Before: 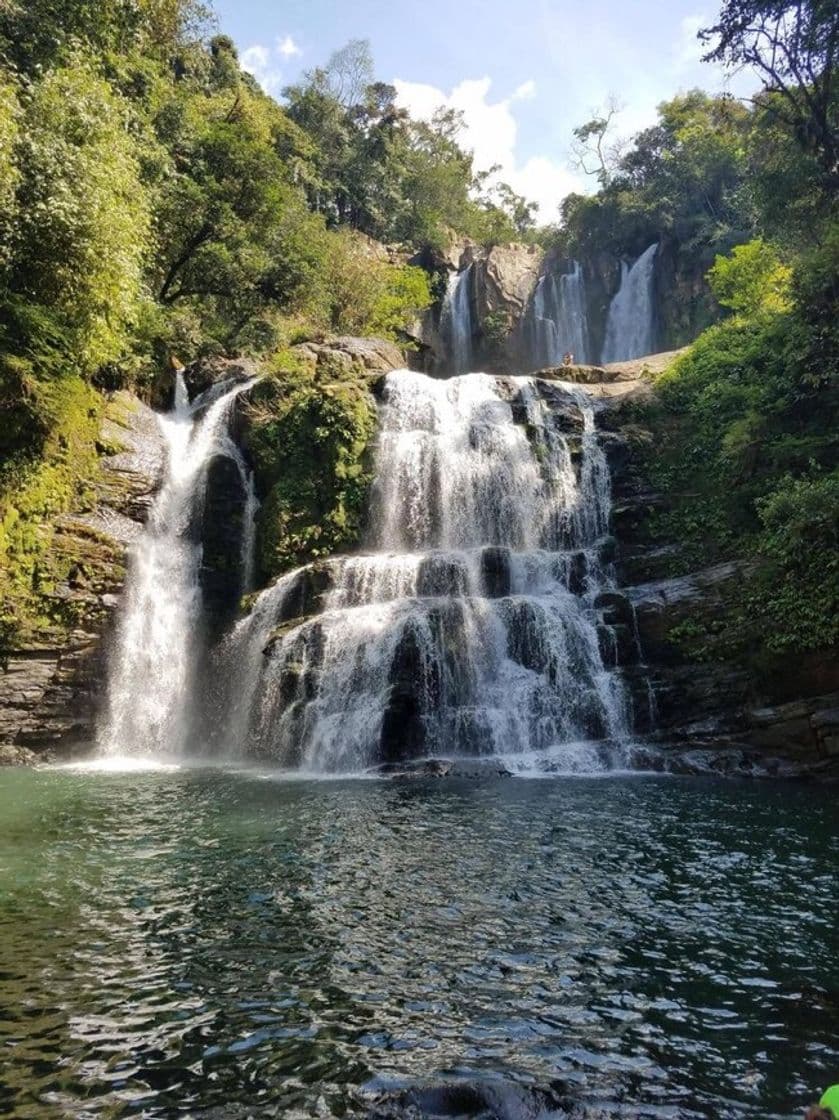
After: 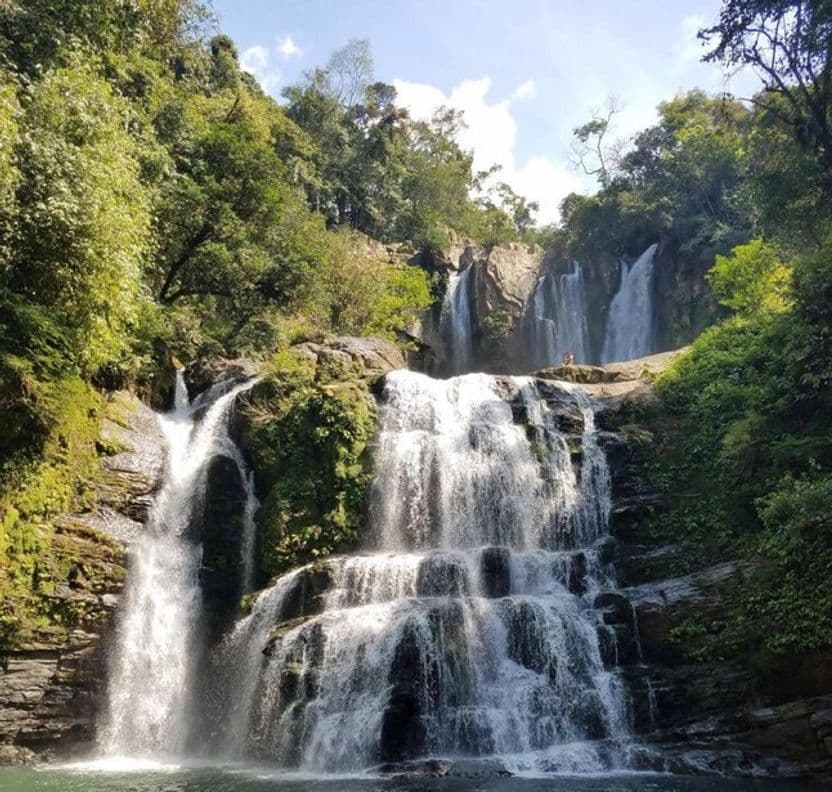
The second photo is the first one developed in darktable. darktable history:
crop: right 0%, bottom 28.831%
